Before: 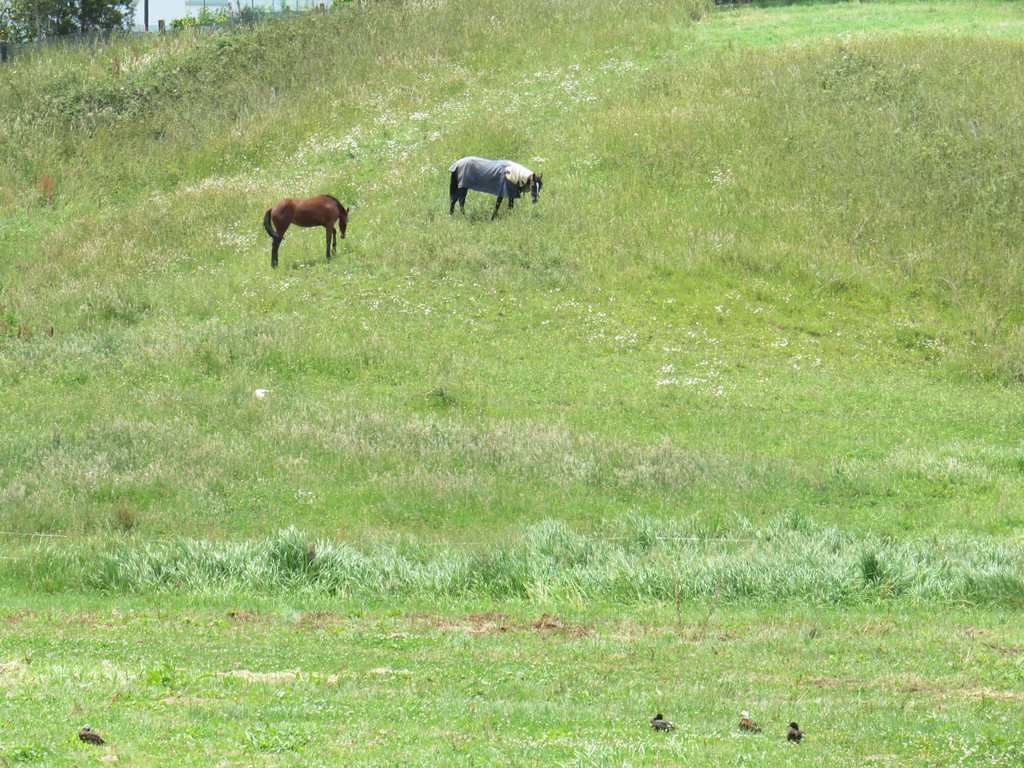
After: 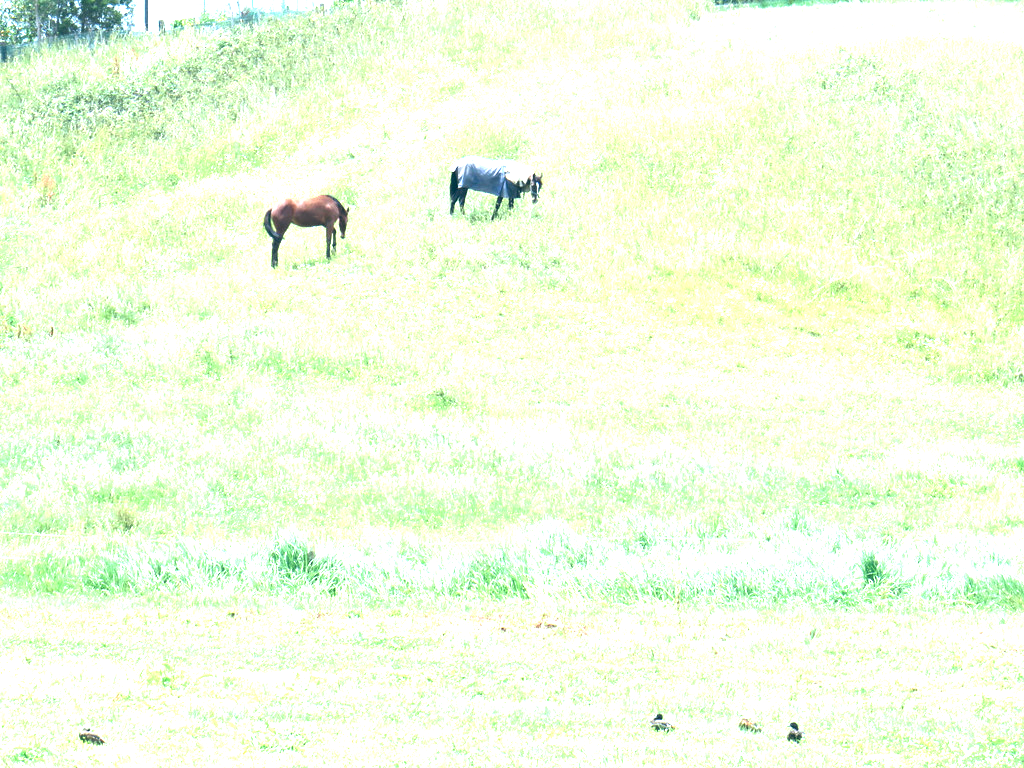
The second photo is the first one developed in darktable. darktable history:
color balance: lift [1.016, 0.983, 1, 1.017], gamma [0.958, 1, 1, 1], gain [0.981, 1.007, 0.993, 1.002], input saturation 118.26%, contrast 13.43%, contrast fulcrum 21.62%, output saturation 82.76%
color calibration: illuminant as shot in camera, x 0.369, y 0.376, temperature 4328.46 K, gamut compression 3
exposure: black level correction 0, exposure 1.55 EV, compensate exposure bias true, compensate highlight preservation false
